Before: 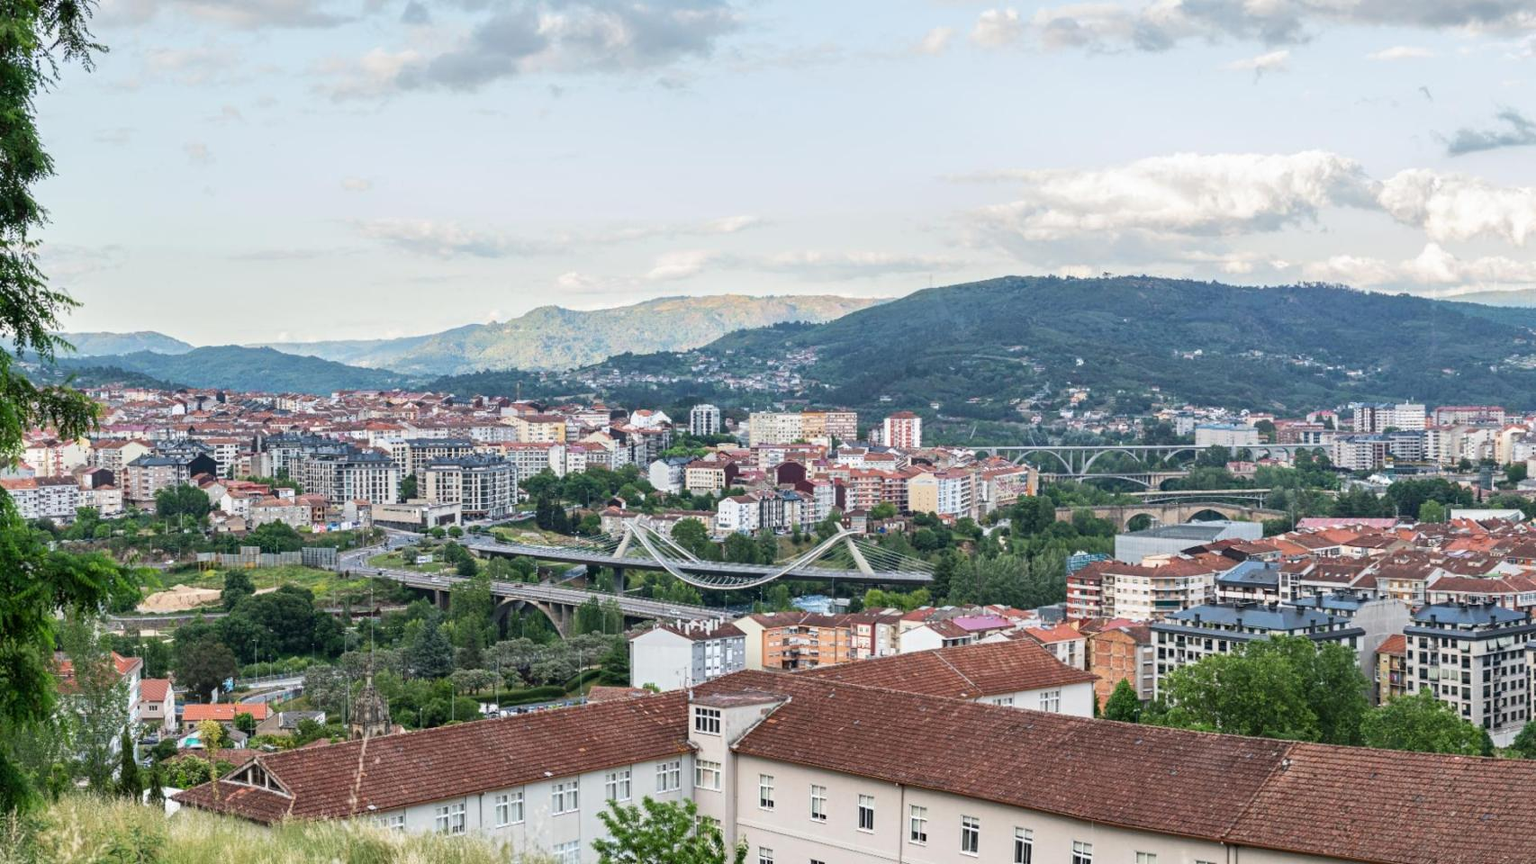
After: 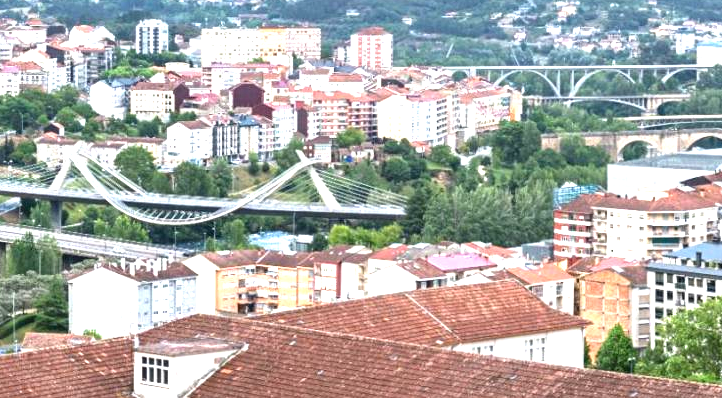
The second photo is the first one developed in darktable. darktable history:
crop: left 37.042%, top 44.876%, right 20.584%, bottom 13.654%
exposure: black level correction 0, exposure 1.288 EV, compensate highlight preservation false
